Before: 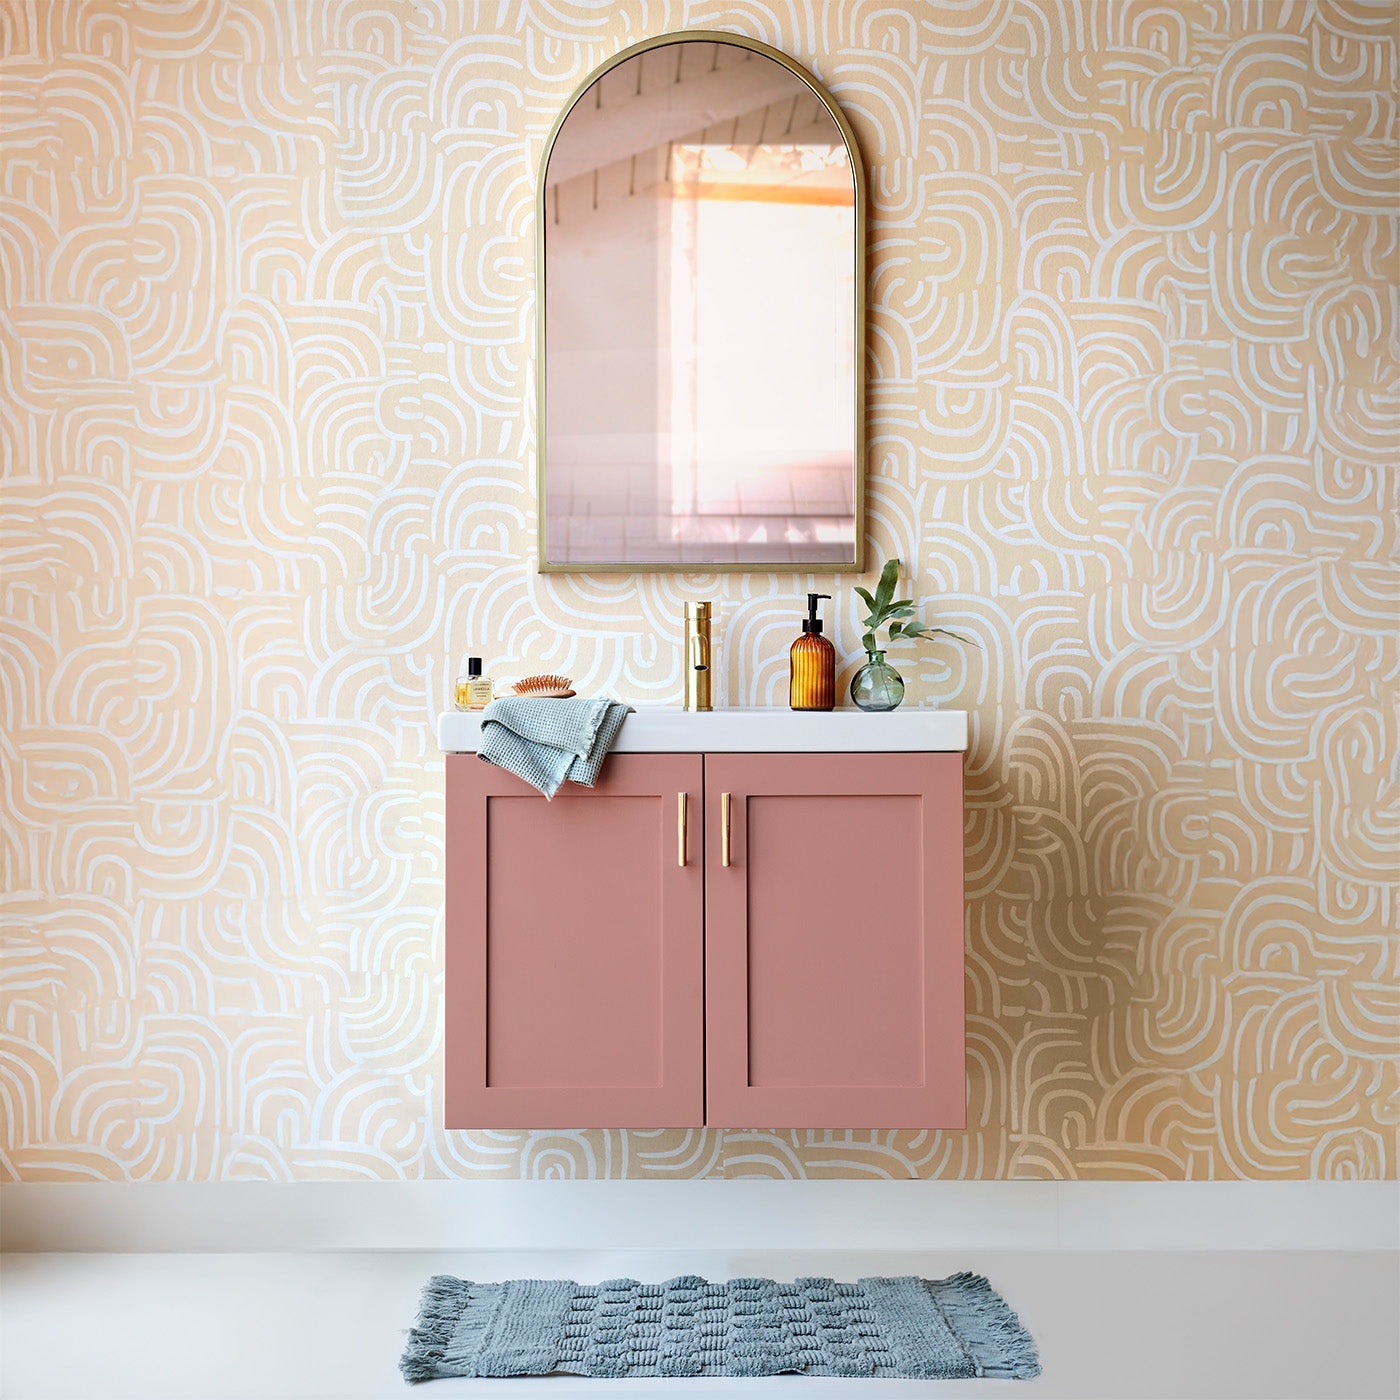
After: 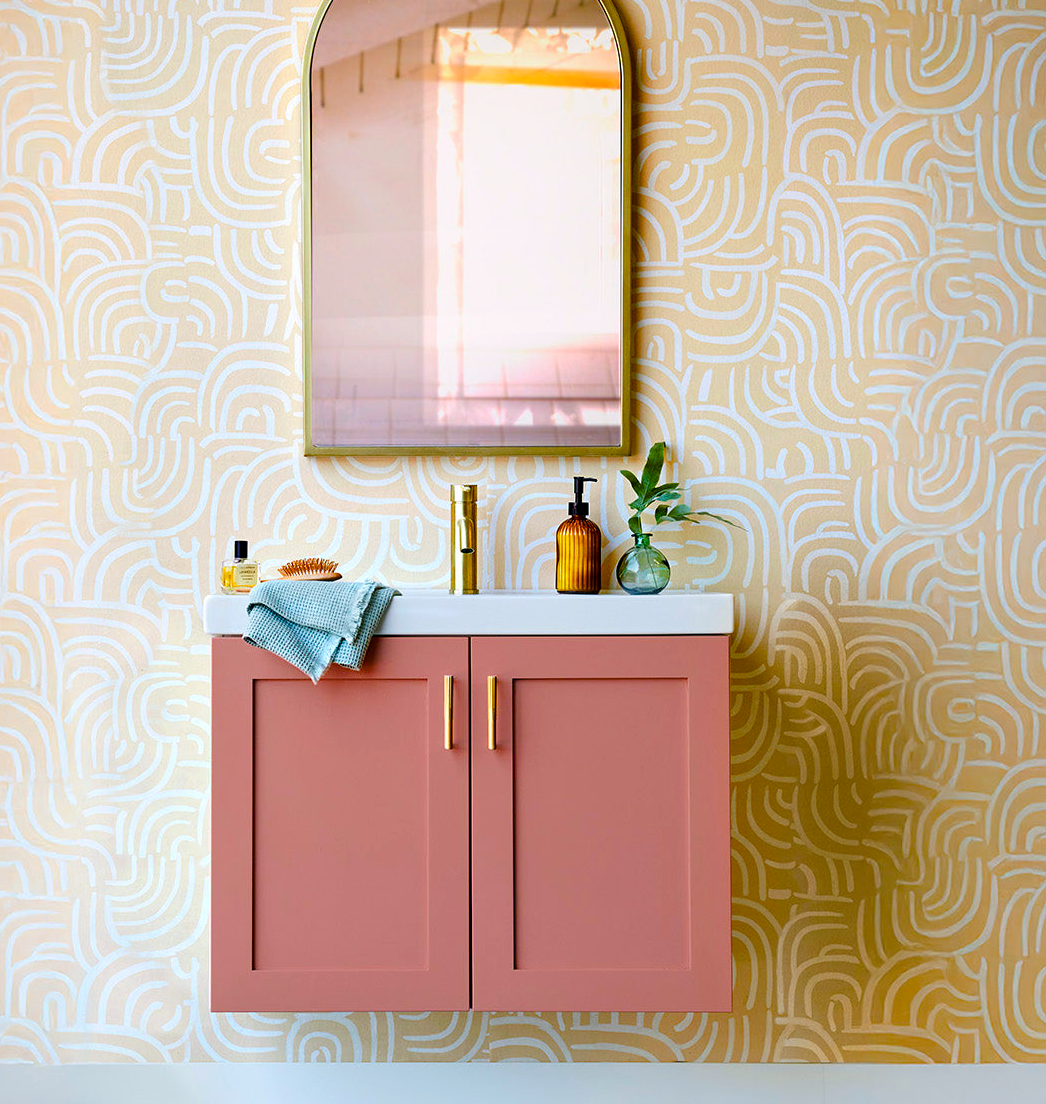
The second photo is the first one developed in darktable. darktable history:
crop: left 16.778%, top 8.428%, right 8.493%, bottom 12.674%
color balance rgb: power › luminance -7.996%, power › chroma 1.111%, power › hue 216.42°, linear chroma grading › global chroma 14.748%, perceptual saturation grading › global saturation 40.104%, perceptual saturation grading › highlights -25.3%, perceptual saturation grading › mid-tones 34.524%, perceptual saturation grading › shadows 36.211%, global vibrance 31.957%
